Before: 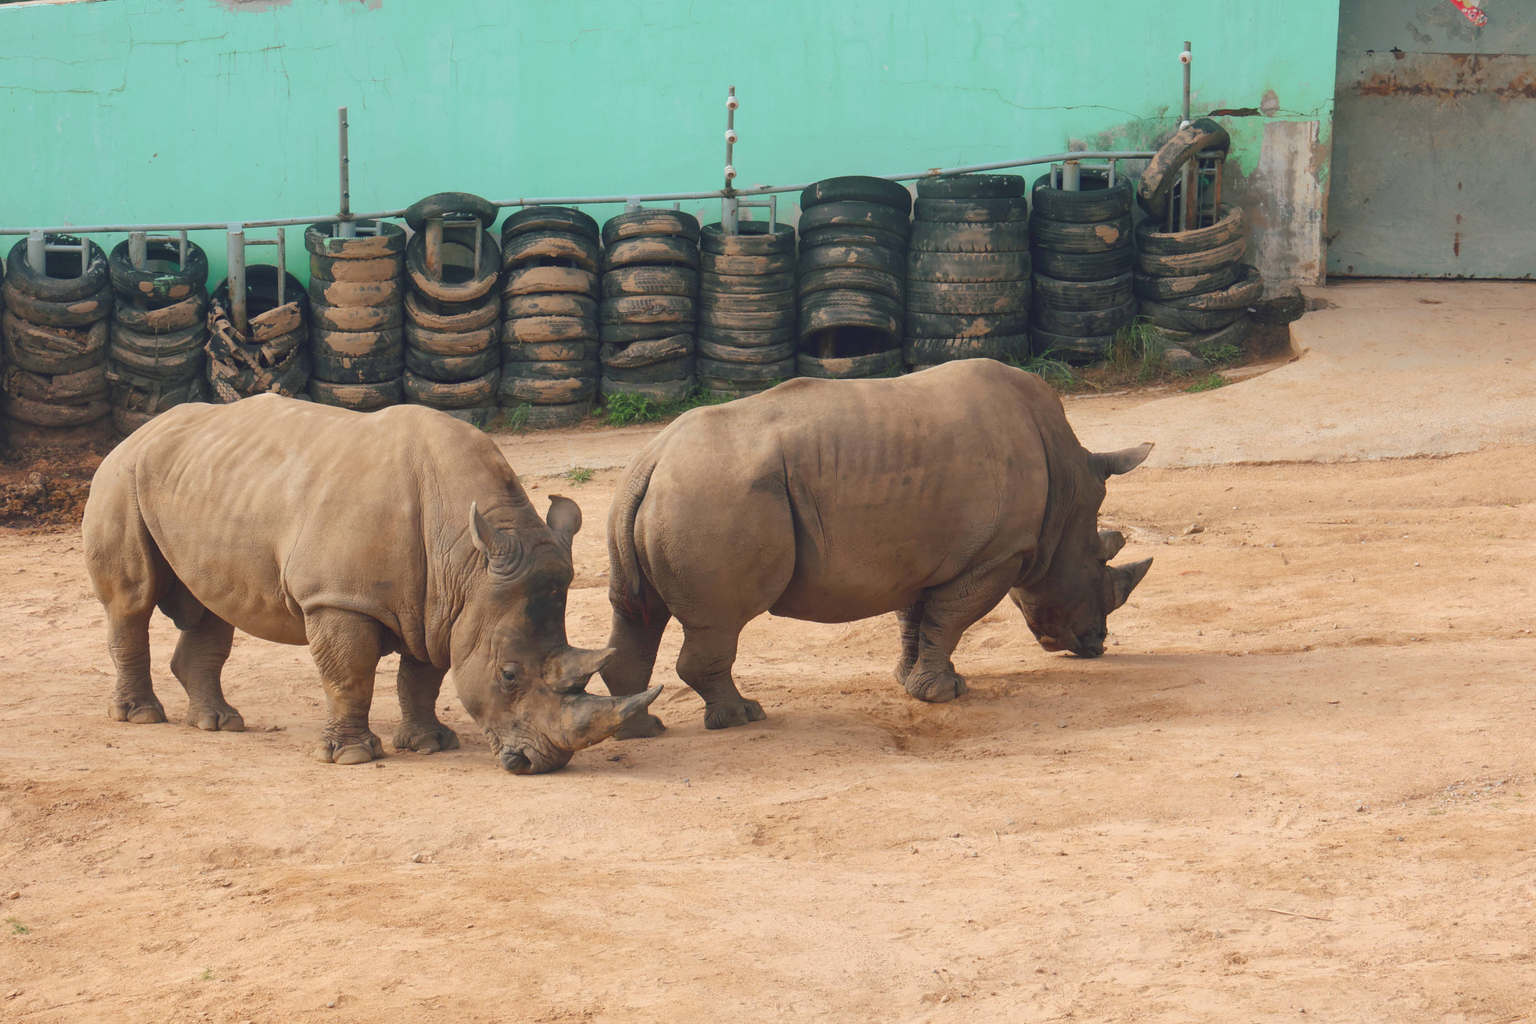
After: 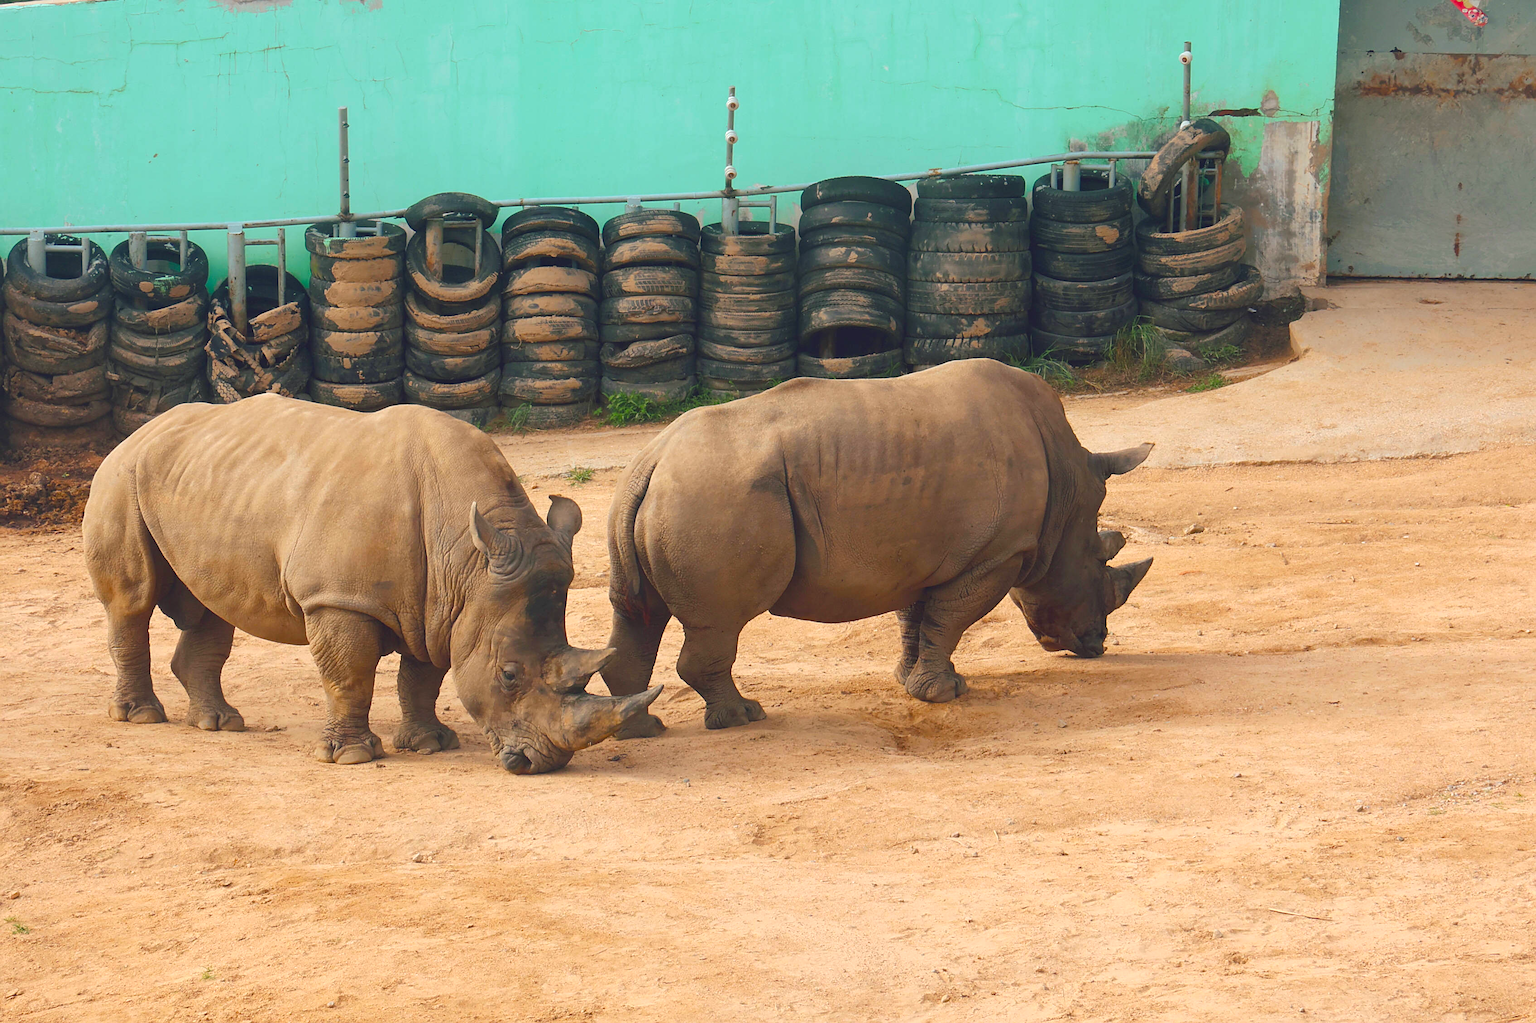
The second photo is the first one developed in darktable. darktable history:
color balance rgb: shadows lift › hue 86.7°, highlights gain › luminance 14.797%, perceptual saturation grading › global saturation 25.561%, global vibrance 9.635%
sharpen: on, module defaults
